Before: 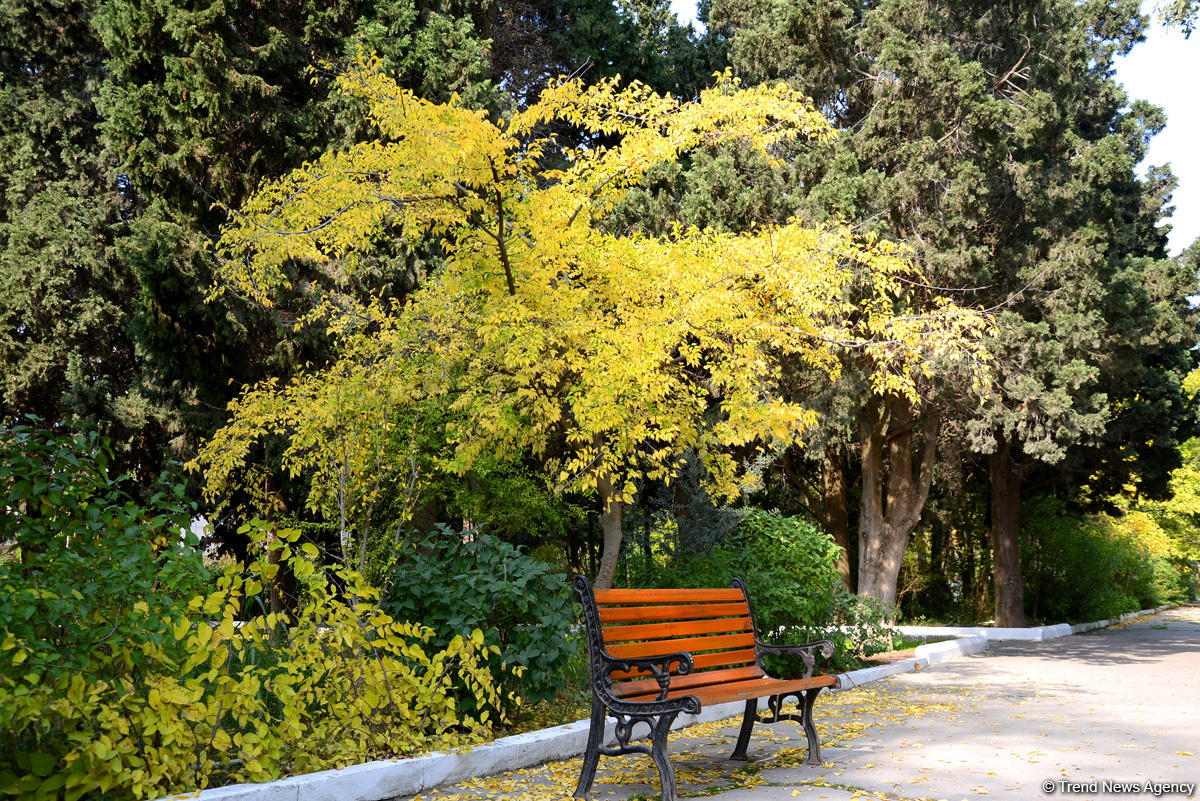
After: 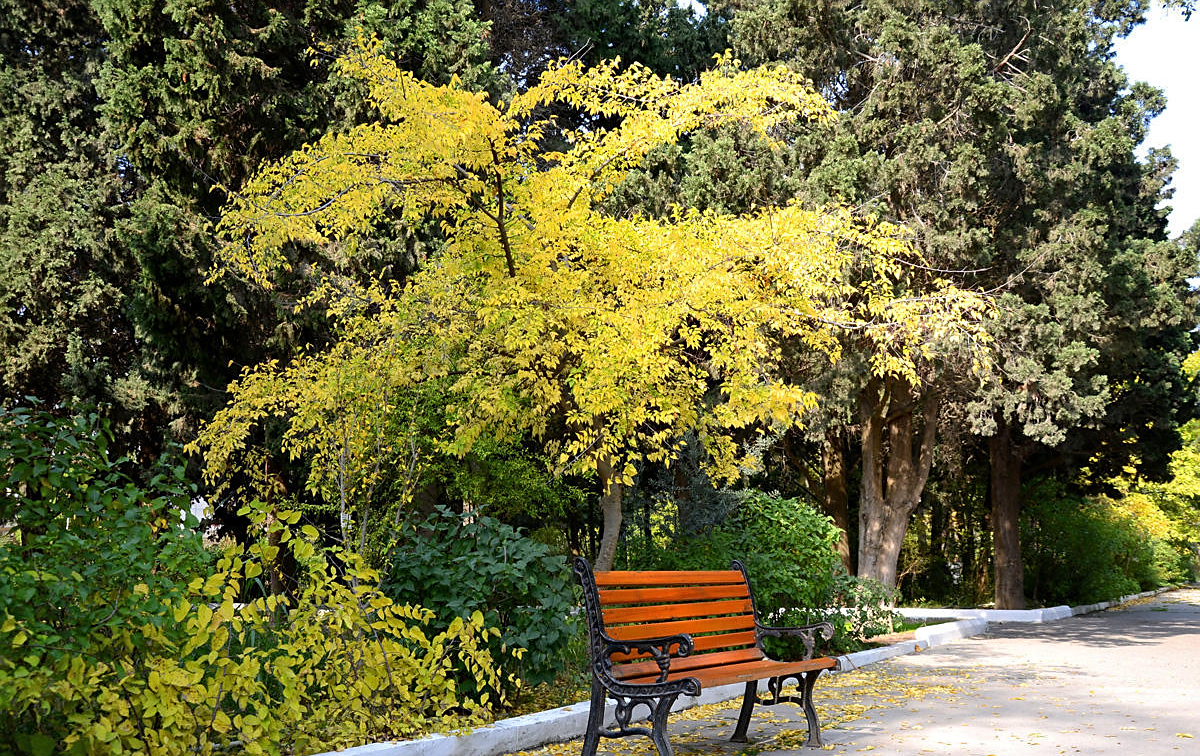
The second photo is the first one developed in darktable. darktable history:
crop and rotate: top 2.479%, bottom 3.018%
shadows and highlights: shadows 29.32, highlights -29.32, low approximation 0.01, soften with gaussian
sharpen: radius 1.864, amount 0.398, threshold 1.271
tone equalizer: on, module defaults
